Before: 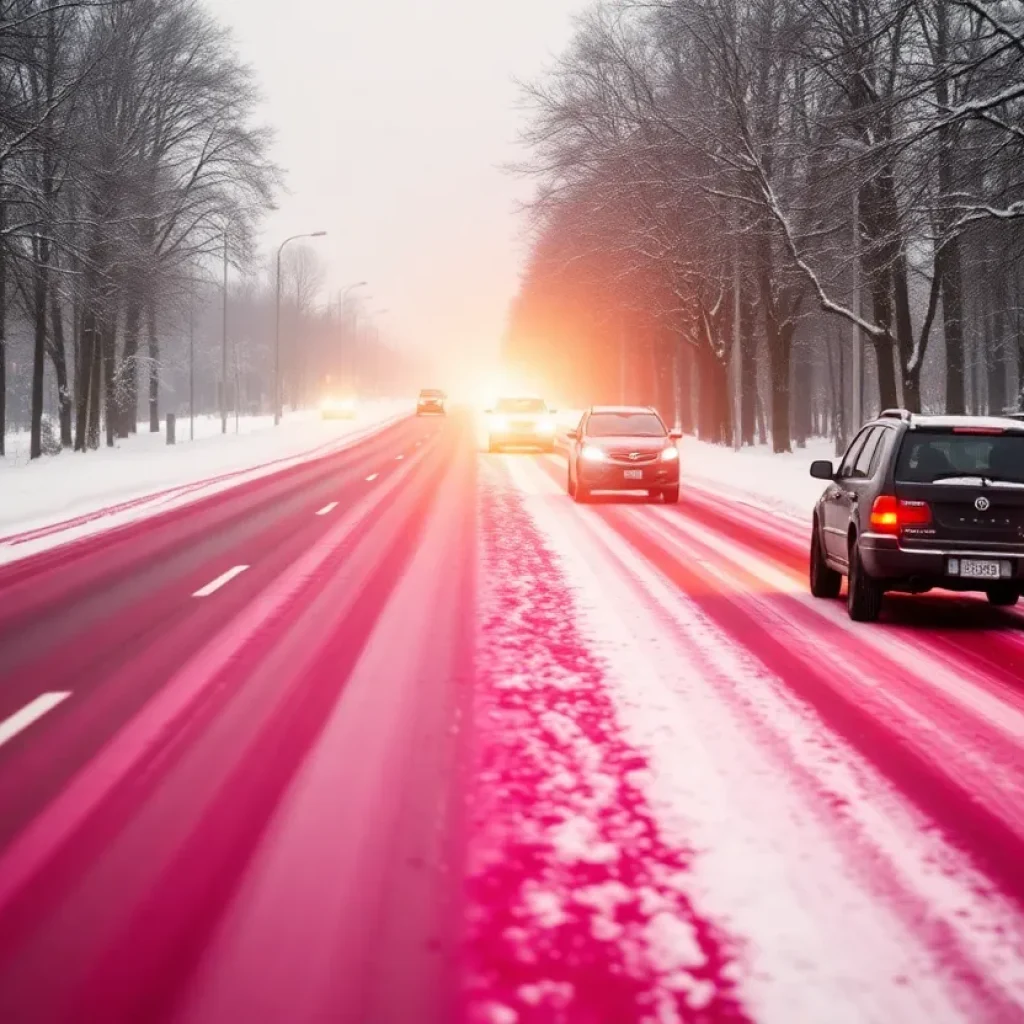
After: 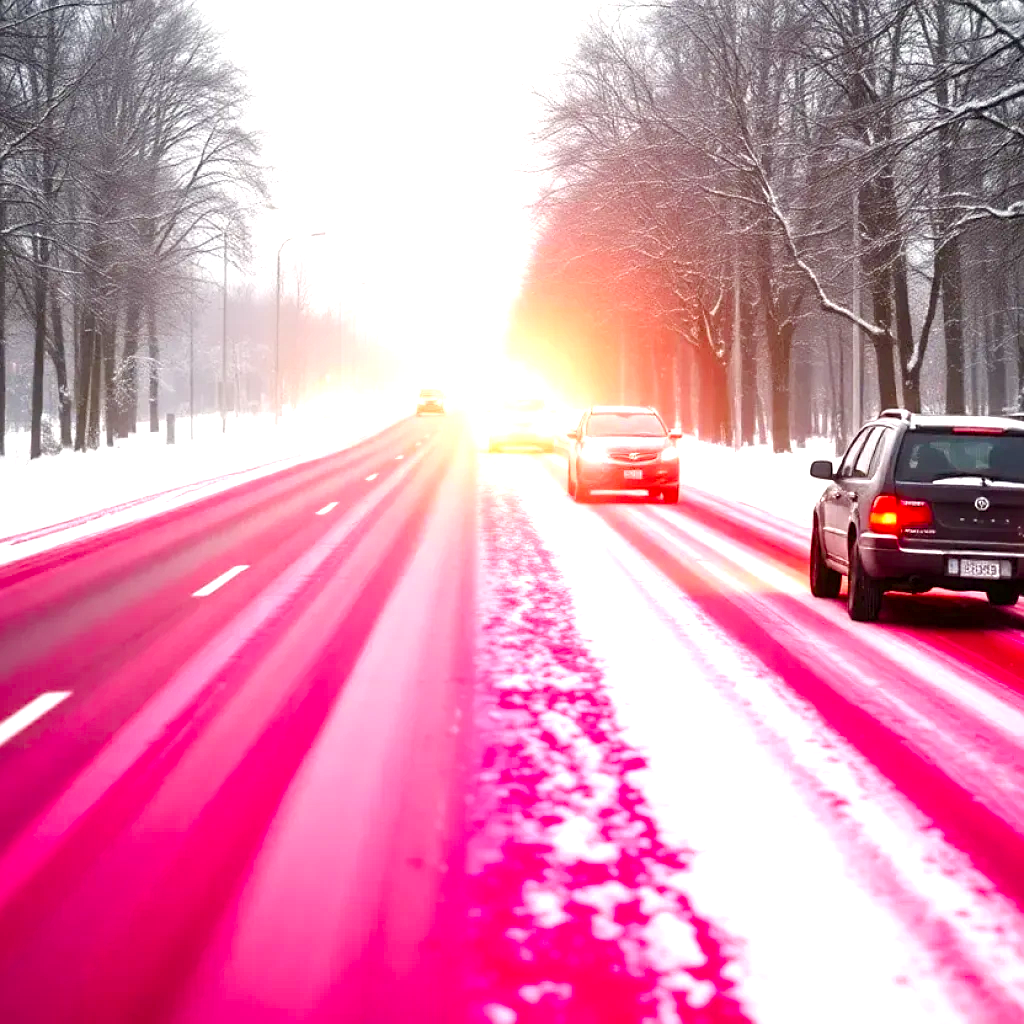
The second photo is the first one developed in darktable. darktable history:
sharpen: radius 1.272, amount 0.305, threshold 0
color balance rgb: perceptual saturation grading › global saturation 35%, perceptual saturation grading › highlights -30%, perceptual saturation grading › shadows 35%, perceptual brilliance grading › global brilliance 3%, perceptual brilliance grading › highlights -3%, perceptual brilliance grading › shadows 3%
exposure: black level correction 0, exposure 0.9 EV, compensate highlight preservation false
